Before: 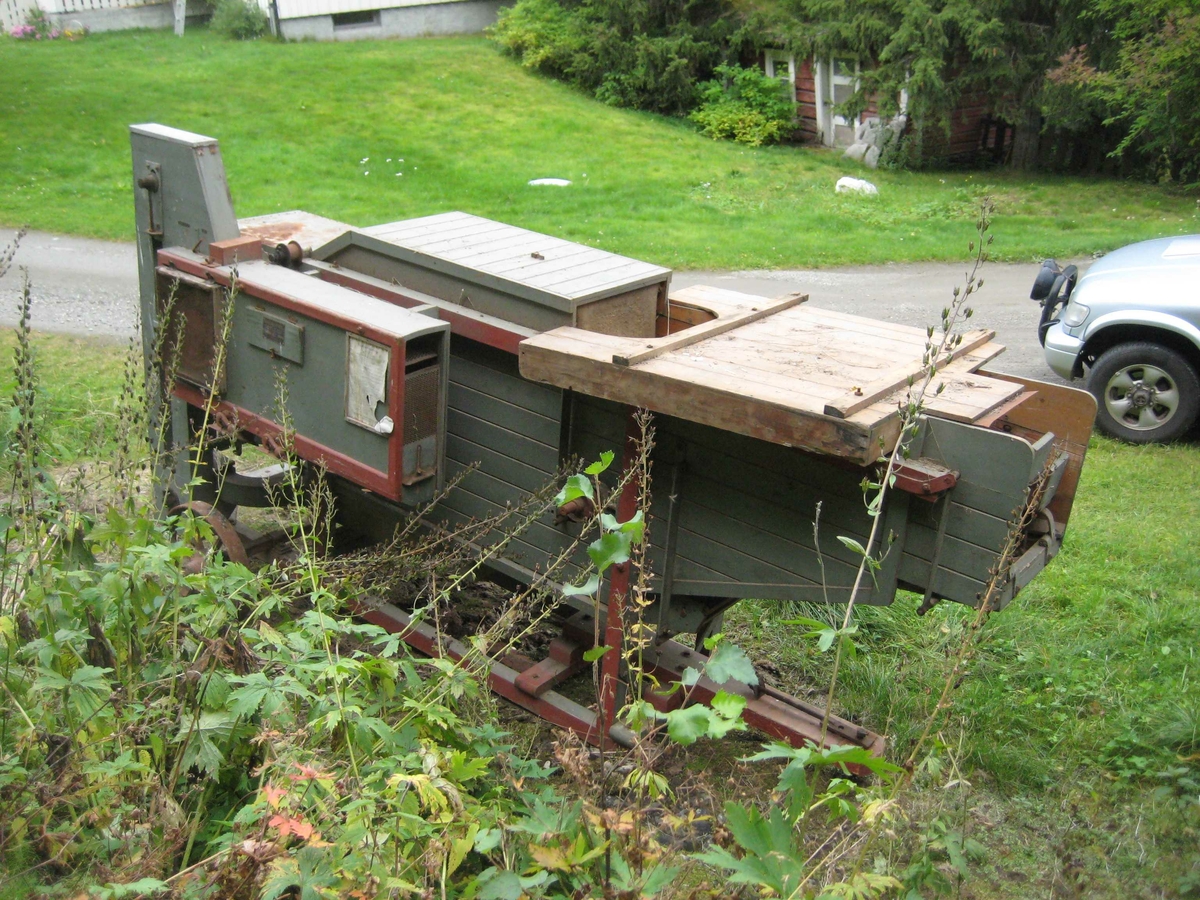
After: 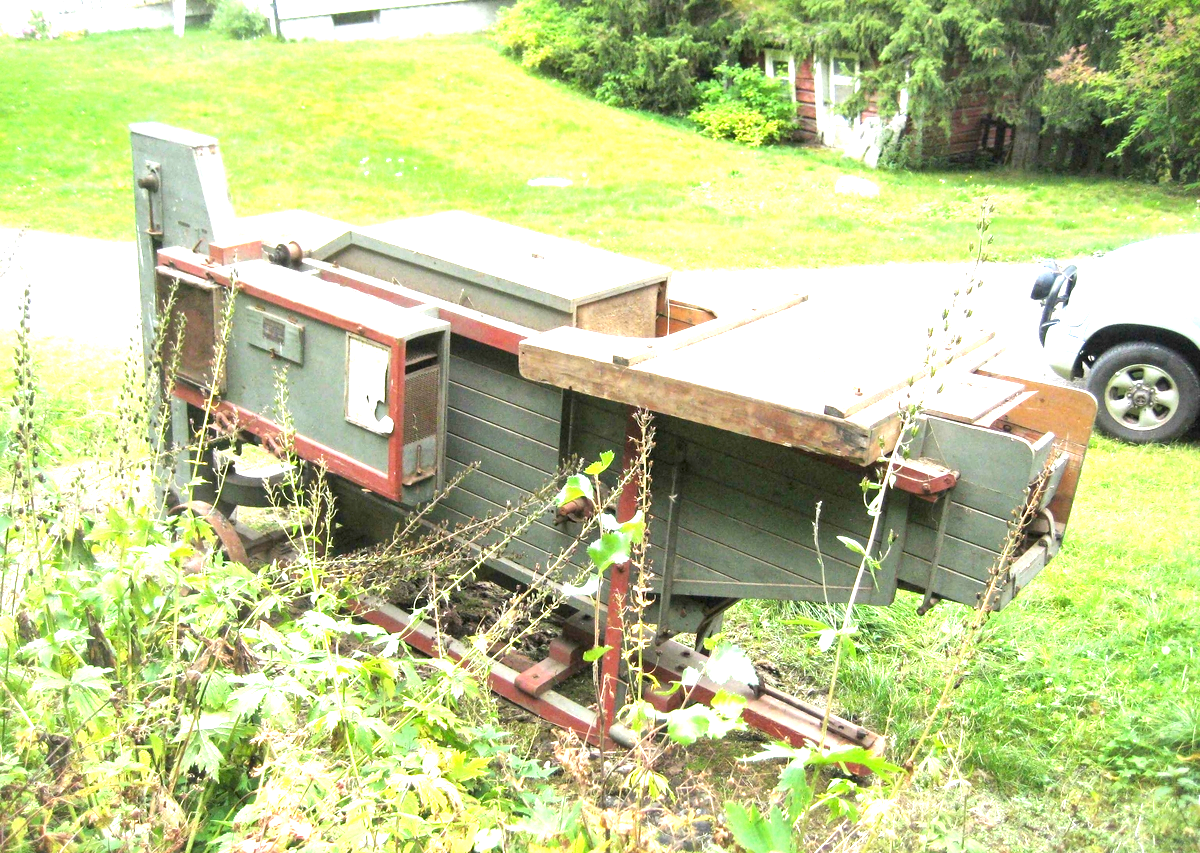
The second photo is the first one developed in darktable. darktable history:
exposure: black level correction 0.001, exposure 2 EV, compensate highlight preservation false
local contrast: mode bilateral grid, contrast 20, coarseness 50, detail 119%, midtone range 0.2
crop and rotate: top 0.009%, bottom 5.104%
